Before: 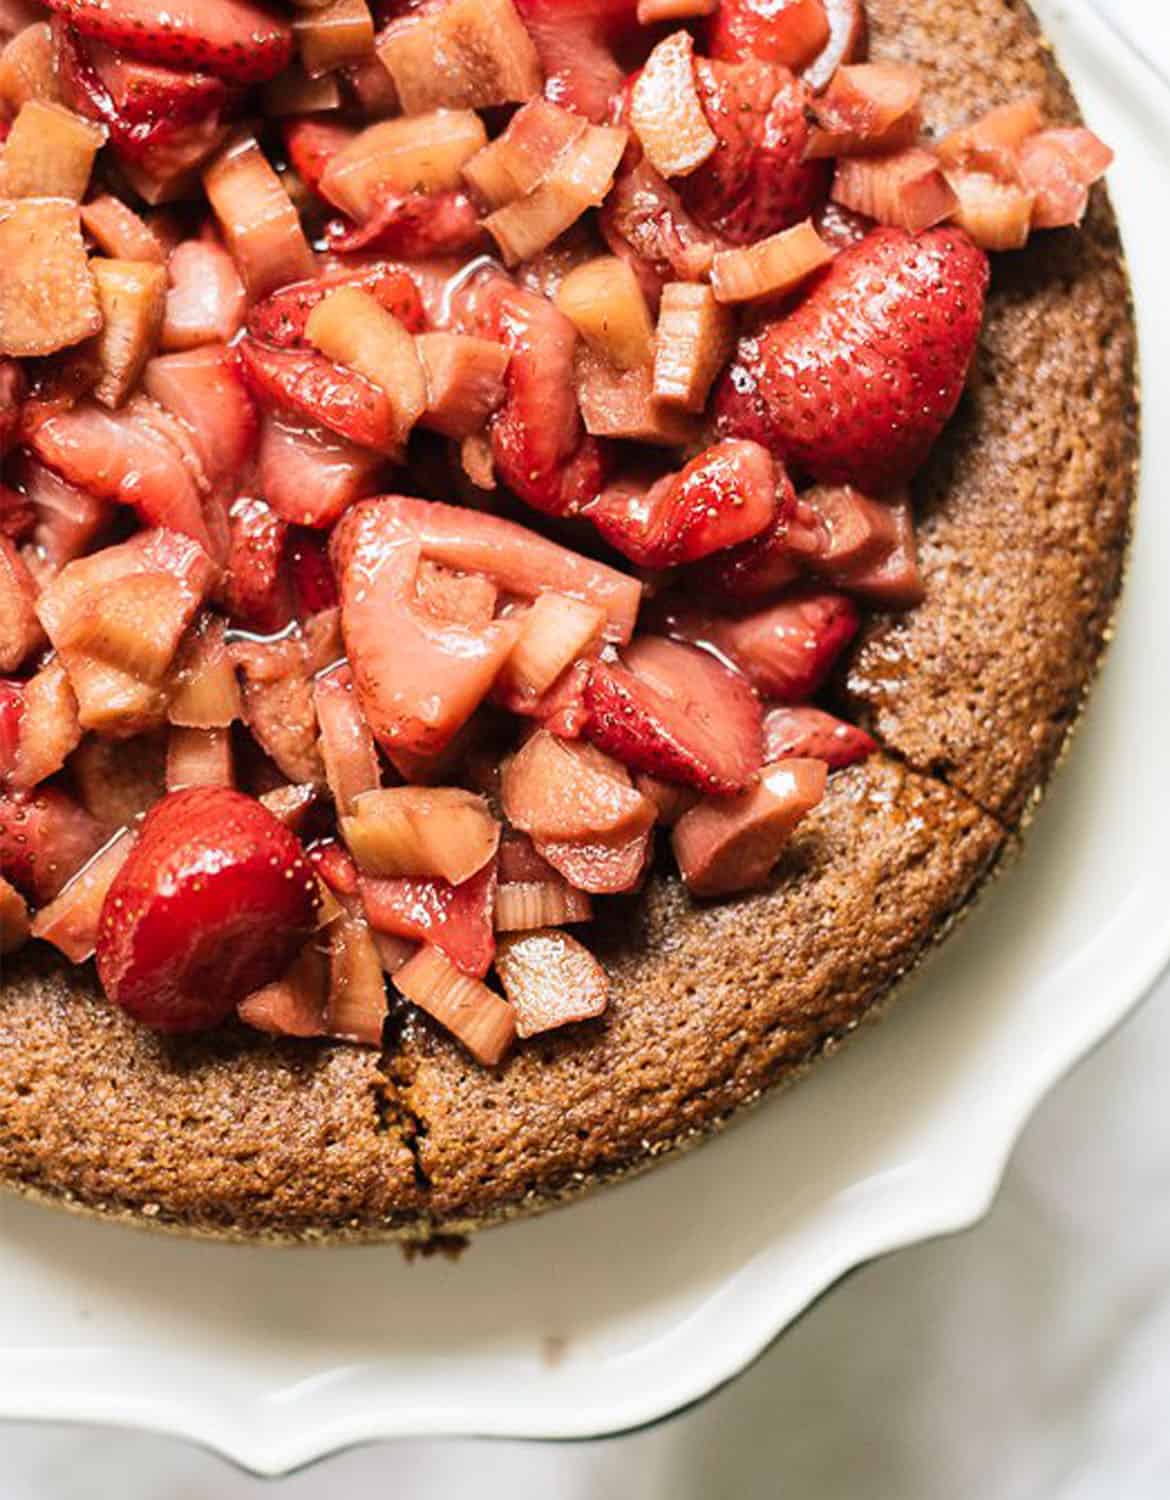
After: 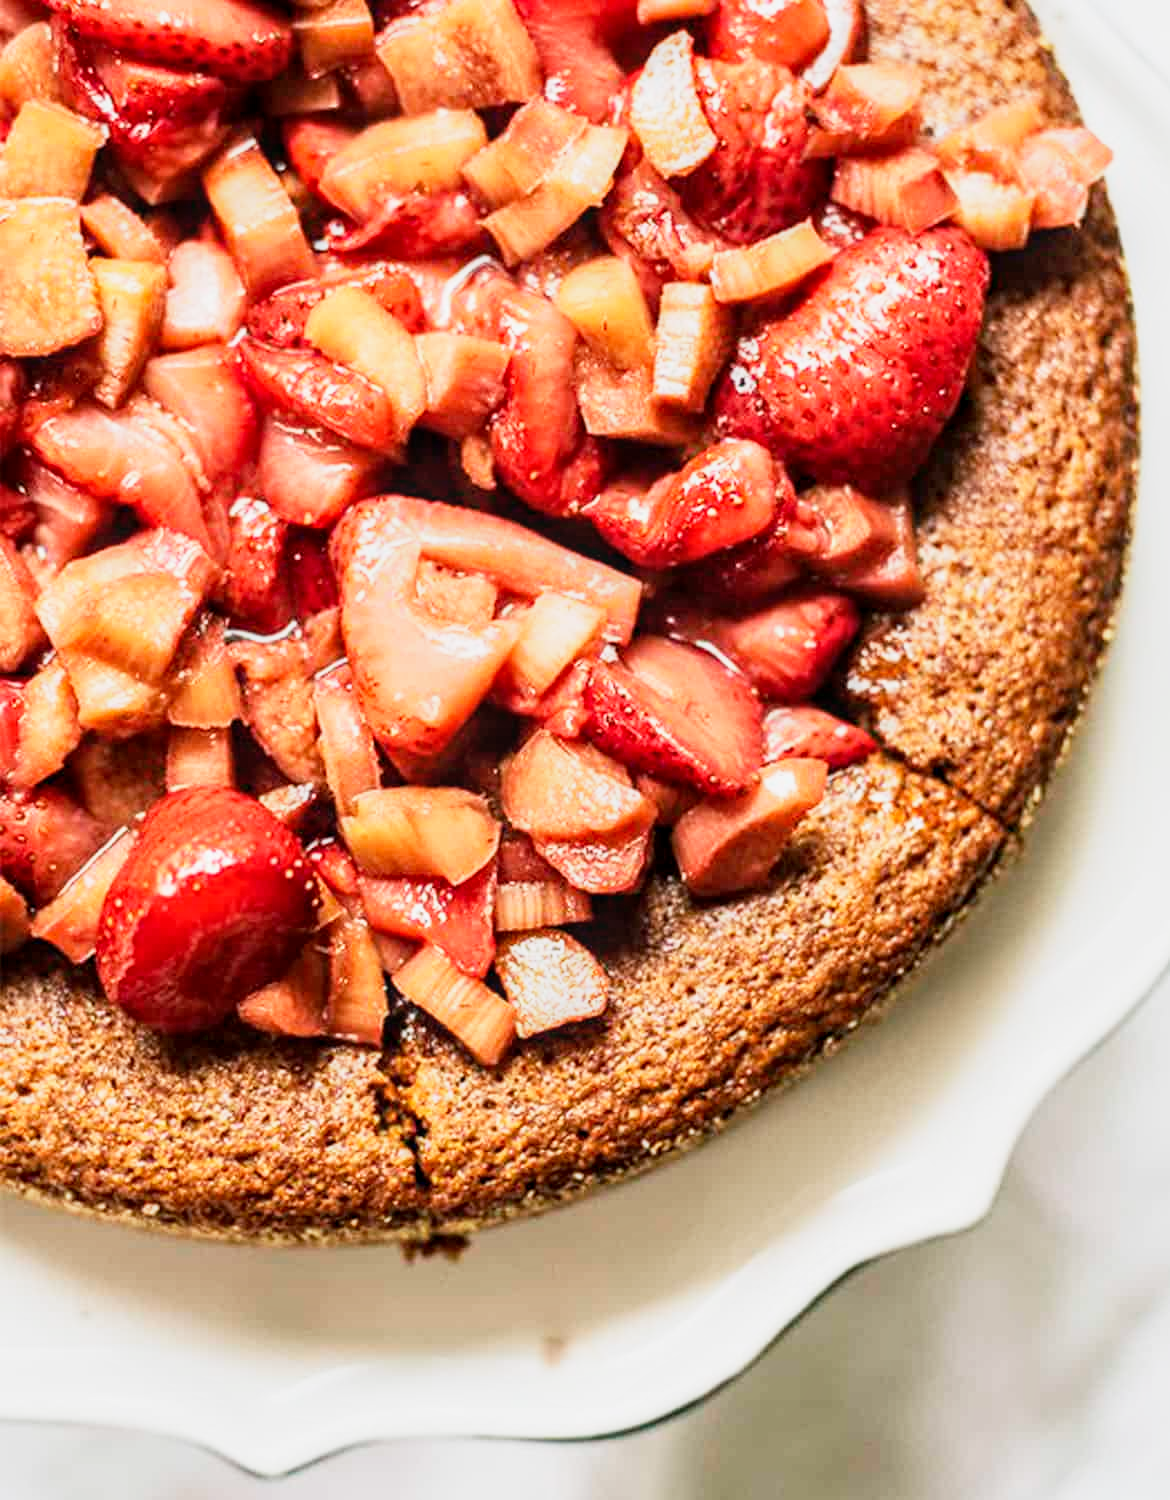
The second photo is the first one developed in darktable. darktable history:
local contrast: on, module defaults
base curve: curves: ch0 [(0, 0) (0.088, 0.125) (0.176, 0.251) (0.354, 0.501) (0.613, 0.749) (1, 0.877)], preserve colors none
